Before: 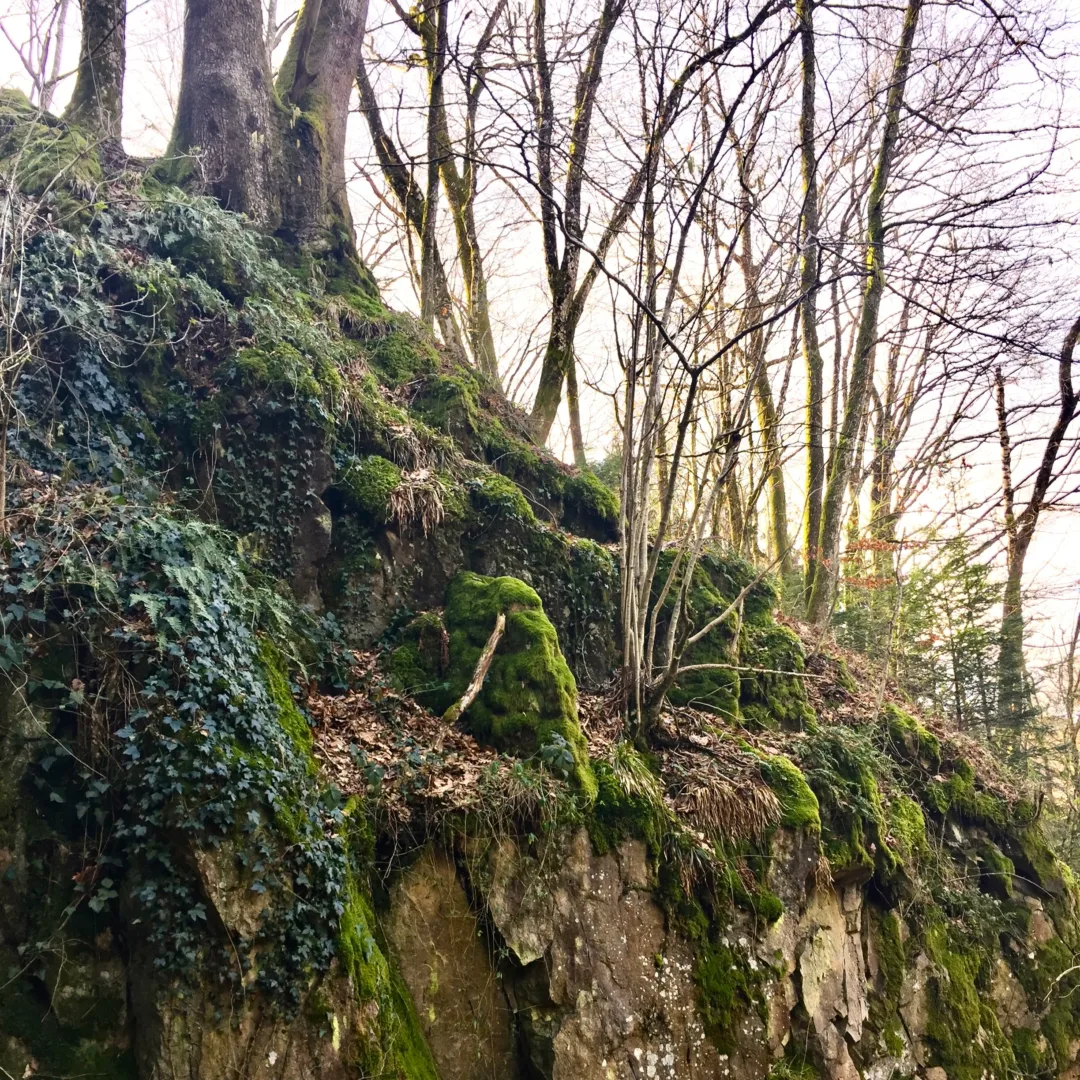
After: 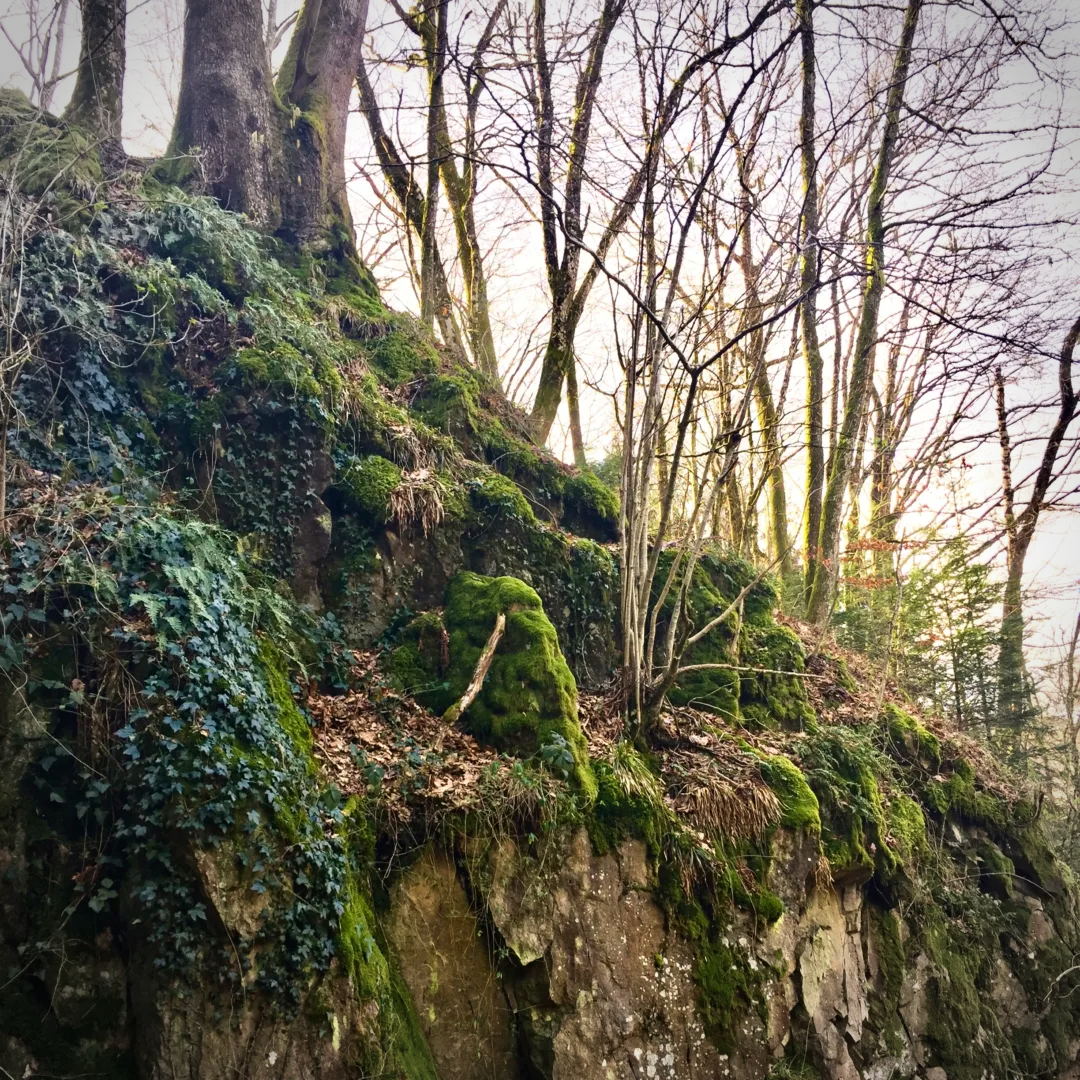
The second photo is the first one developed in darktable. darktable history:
vignetting: on, module defaults
velvia: on, module defaults
